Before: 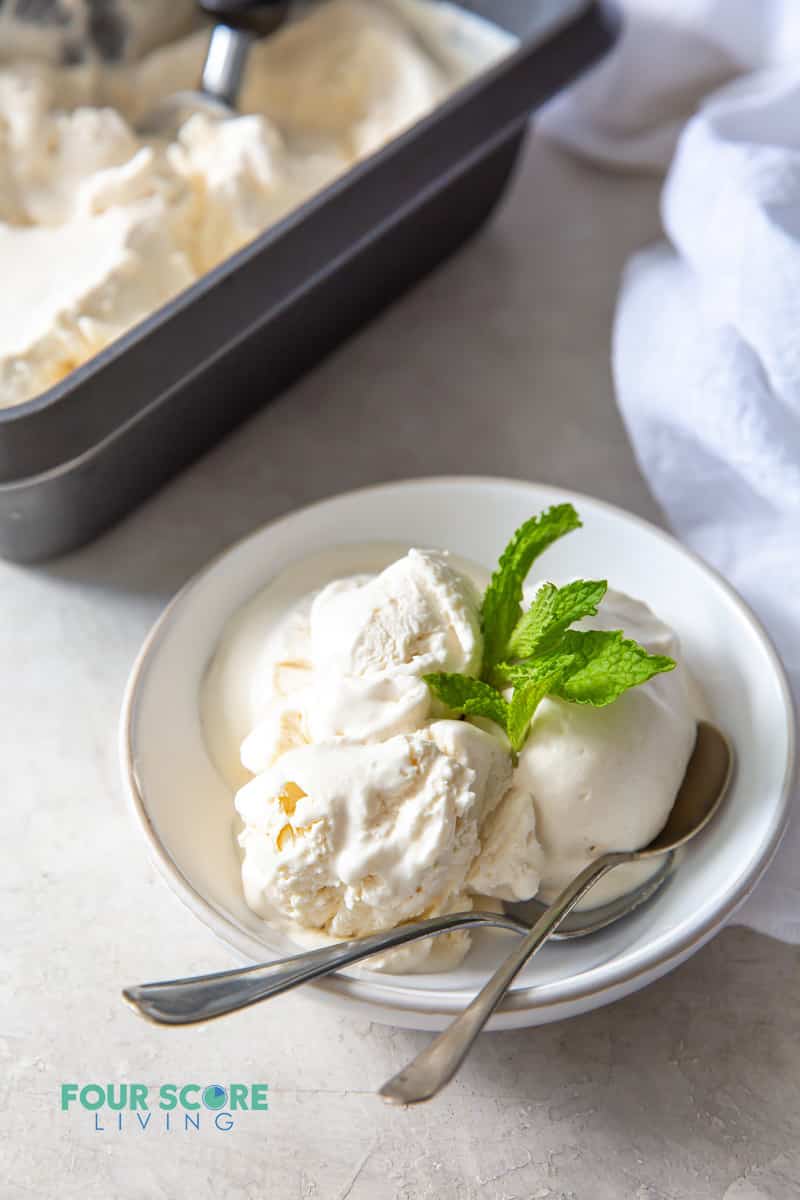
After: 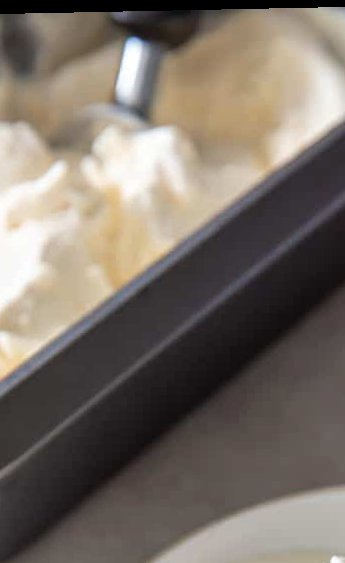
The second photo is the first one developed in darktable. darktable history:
rotate and perspective: rotation -1.17°, automatic cropping off
crop and rotate: left 10.817%, top 0.062%, right 47.194%, bottom 53.626%
